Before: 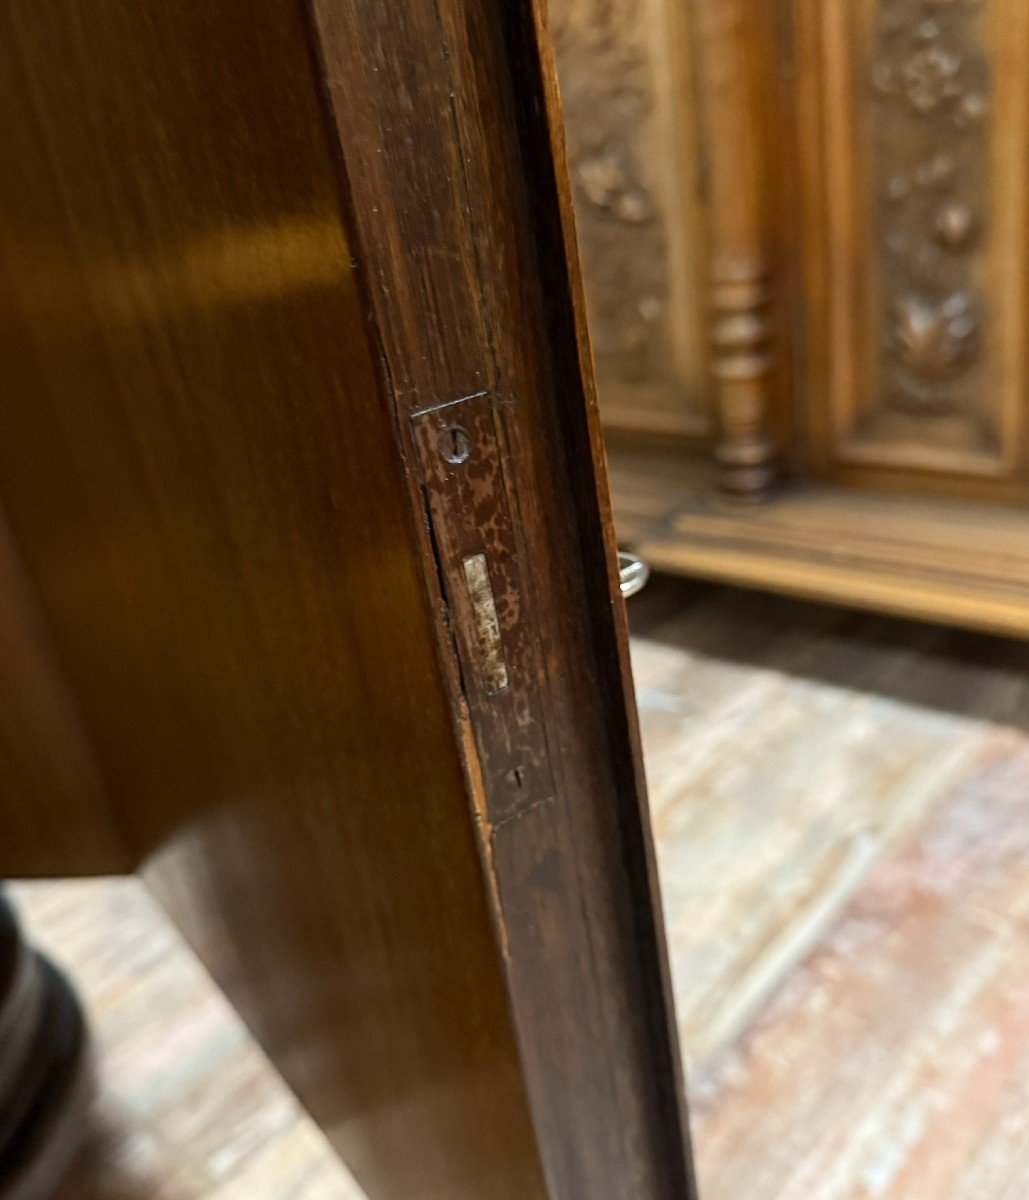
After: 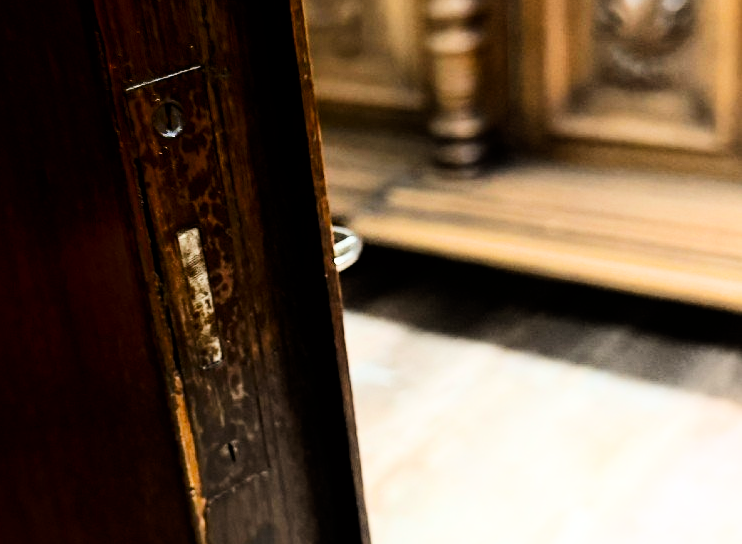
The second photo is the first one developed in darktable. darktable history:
exposure: black level correction 0, exposure 0.499 EV, compensate exposure bias true, compensate highlight preservation false
shadows and highlights: shadows -54.58, highlights 85.56, soften with gaussian
tone equalizer: -8 EV -0.741 EV, -7 EV -0.708 EV, -6 EV -0.566 EV, -5 EV -0.42 EV, -3 EV 0.392 EV, -2 EV 0.6 EV, -1 EV 0.683 EV, +0 EV 0.744 EV, edges refinement/feathering 500, mask exposure compensation -1.57 EV, preserve details no
filmic rgb: black relative exposure -4.99 EV, white relative exposure 3.98 EV, hardness 2.89, contrast 1.392
crop and rotate: left 27.804%, top 27.24%, bottom 27.351%
